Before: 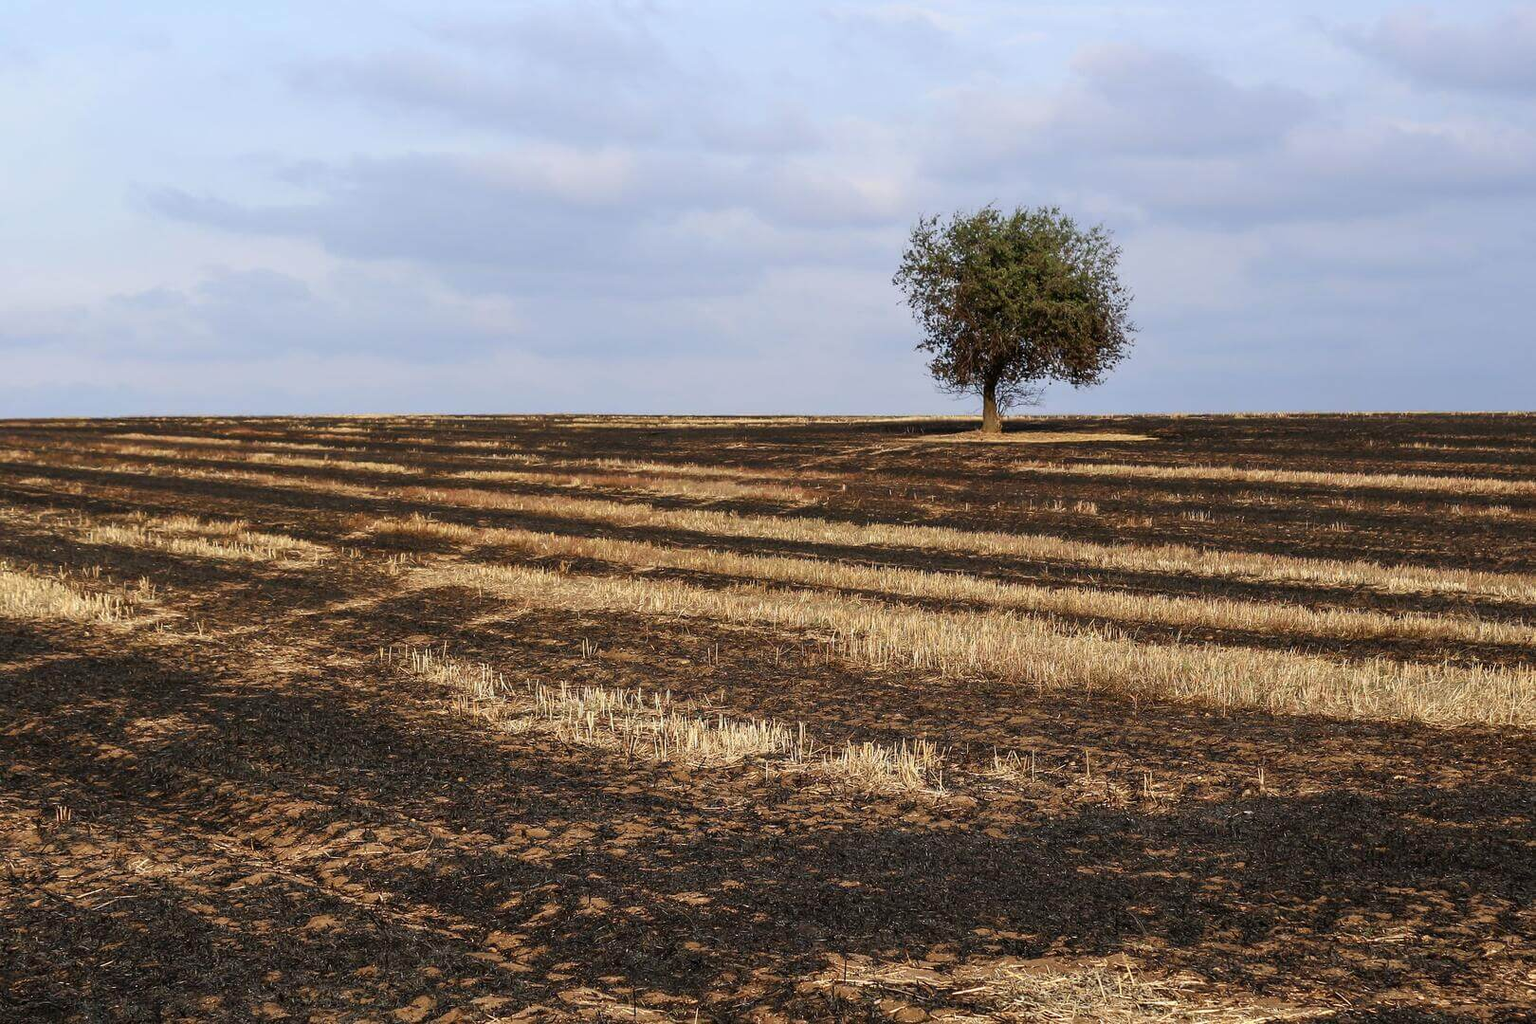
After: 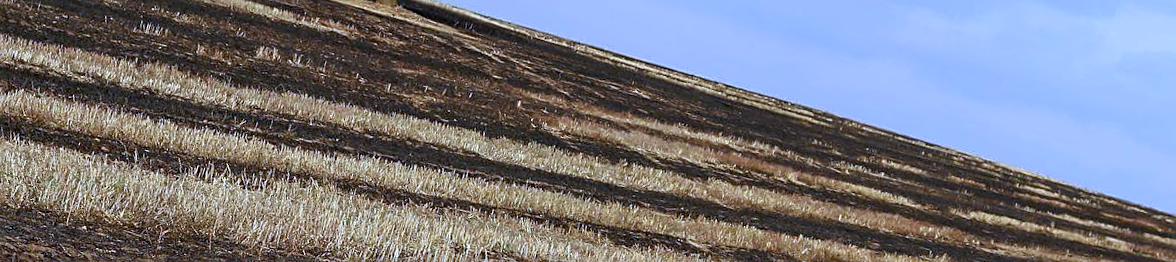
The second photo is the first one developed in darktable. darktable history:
sharpen: on, module defaults
white balance: red 0.871, blue 1.249
crop and rotate: angle 16.12°, top 30.835%, bottom 35.653%
